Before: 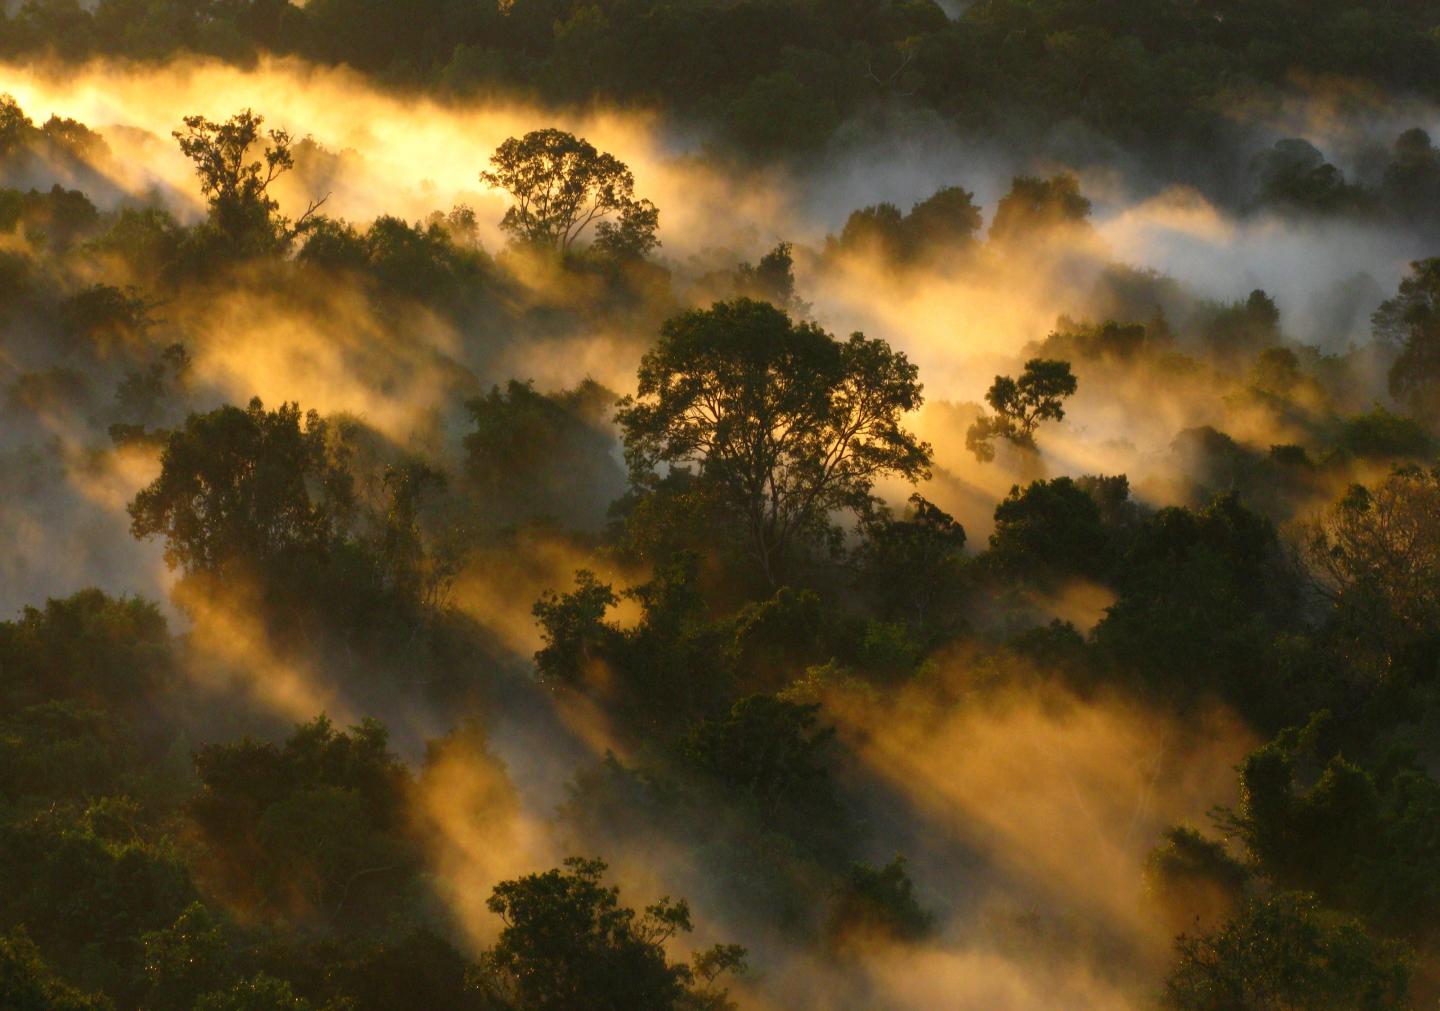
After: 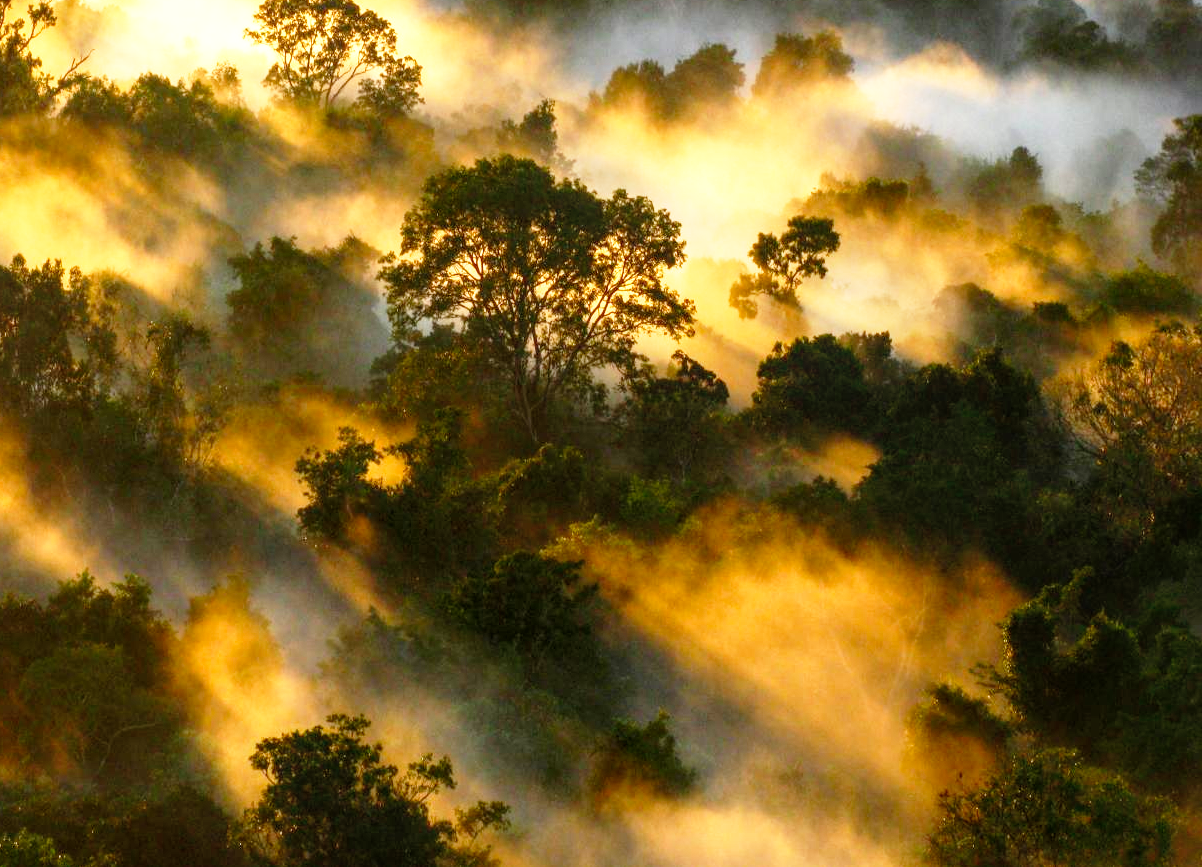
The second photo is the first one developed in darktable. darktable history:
crop: left 16.468%, top 14.203%
tone equalizer: on, module defaults
base curve: curves: ch0 [(0, 0) (0.012, 0.01) (0.073, 0.168) (0.31, 0.711) (0.645, 0.957) (1, 1)], preserve colors none
local contrast: on, module defaults
